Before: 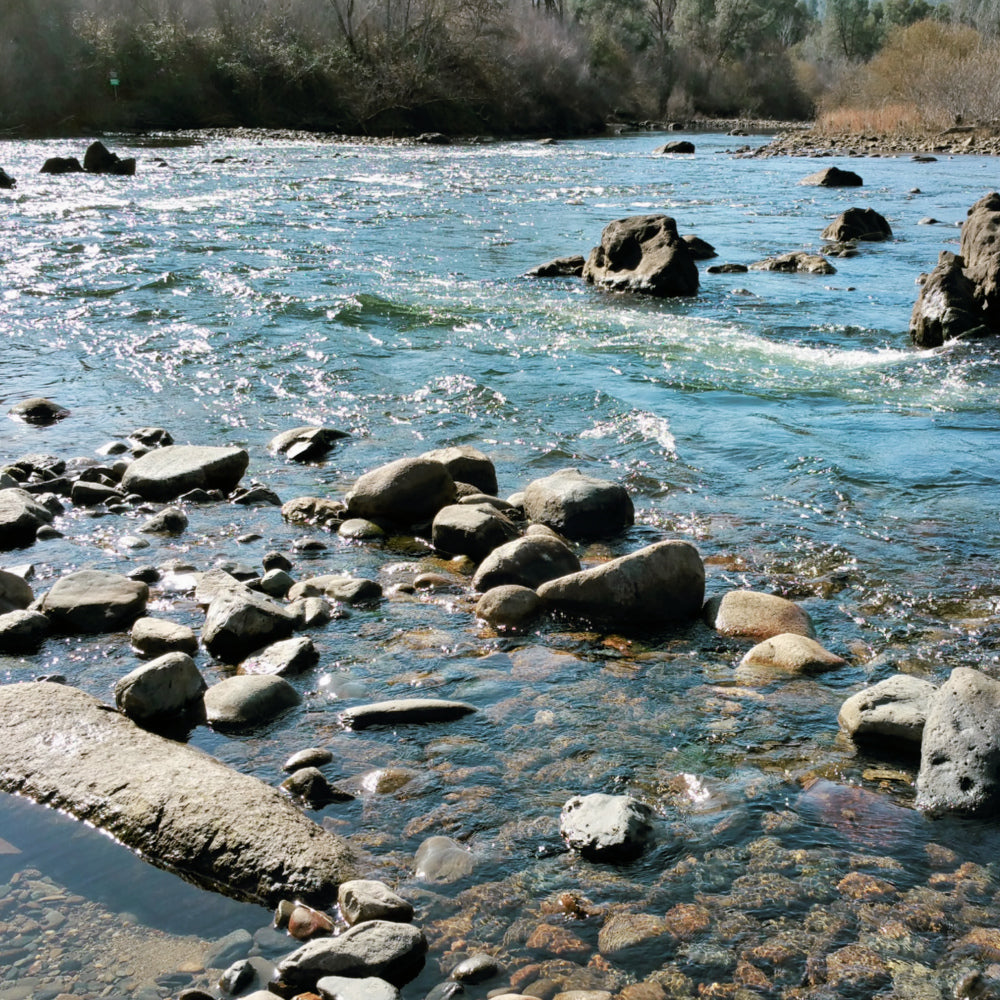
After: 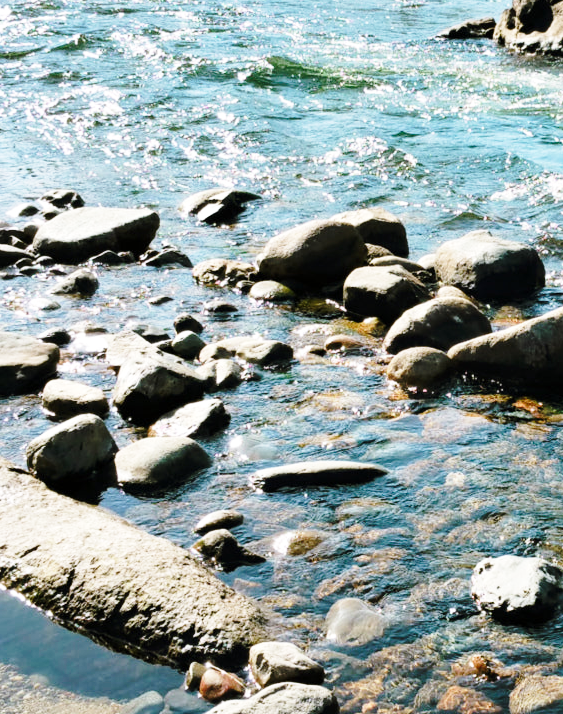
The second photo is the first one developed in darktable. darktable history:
local contrast: mode bilateral grid, contrast 20, coarseness 50, detail 102%, midtone range 0.2
crop: left 8.966%, top 23.852%, right 34.699%, bottom 4.703%
base curve: curves: ch0 [(0, 0) (0.036, 0.037) (0.121, 0.228) (0.46, 0.76) (0.859, 0.983) (1, 1)], preserve colors none
